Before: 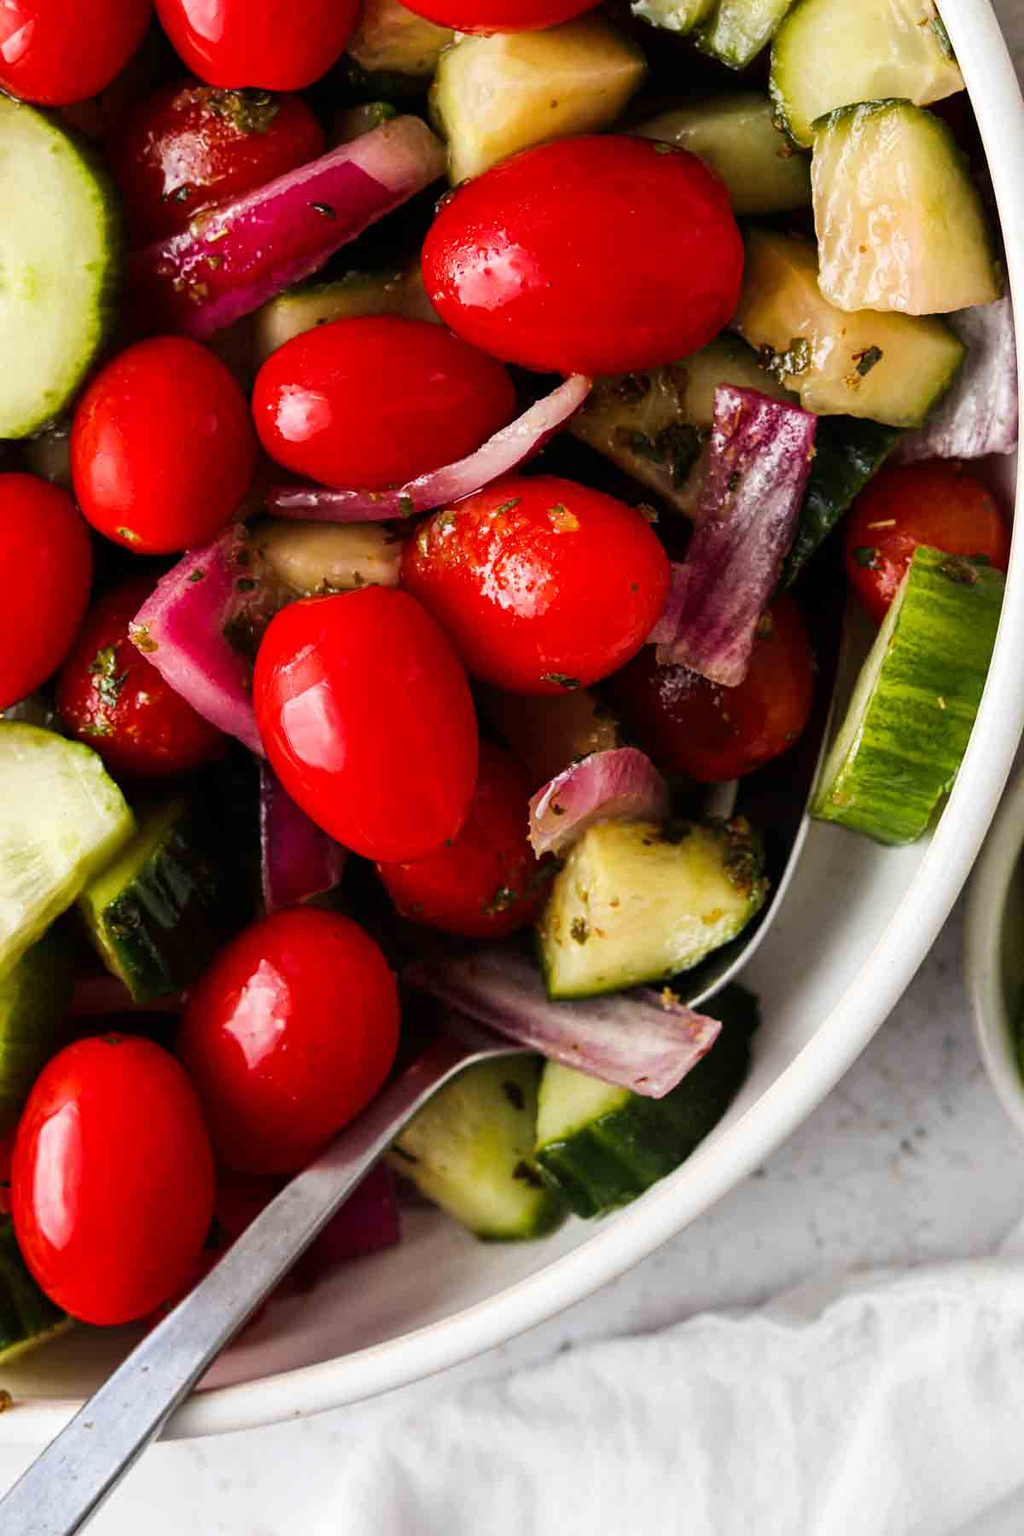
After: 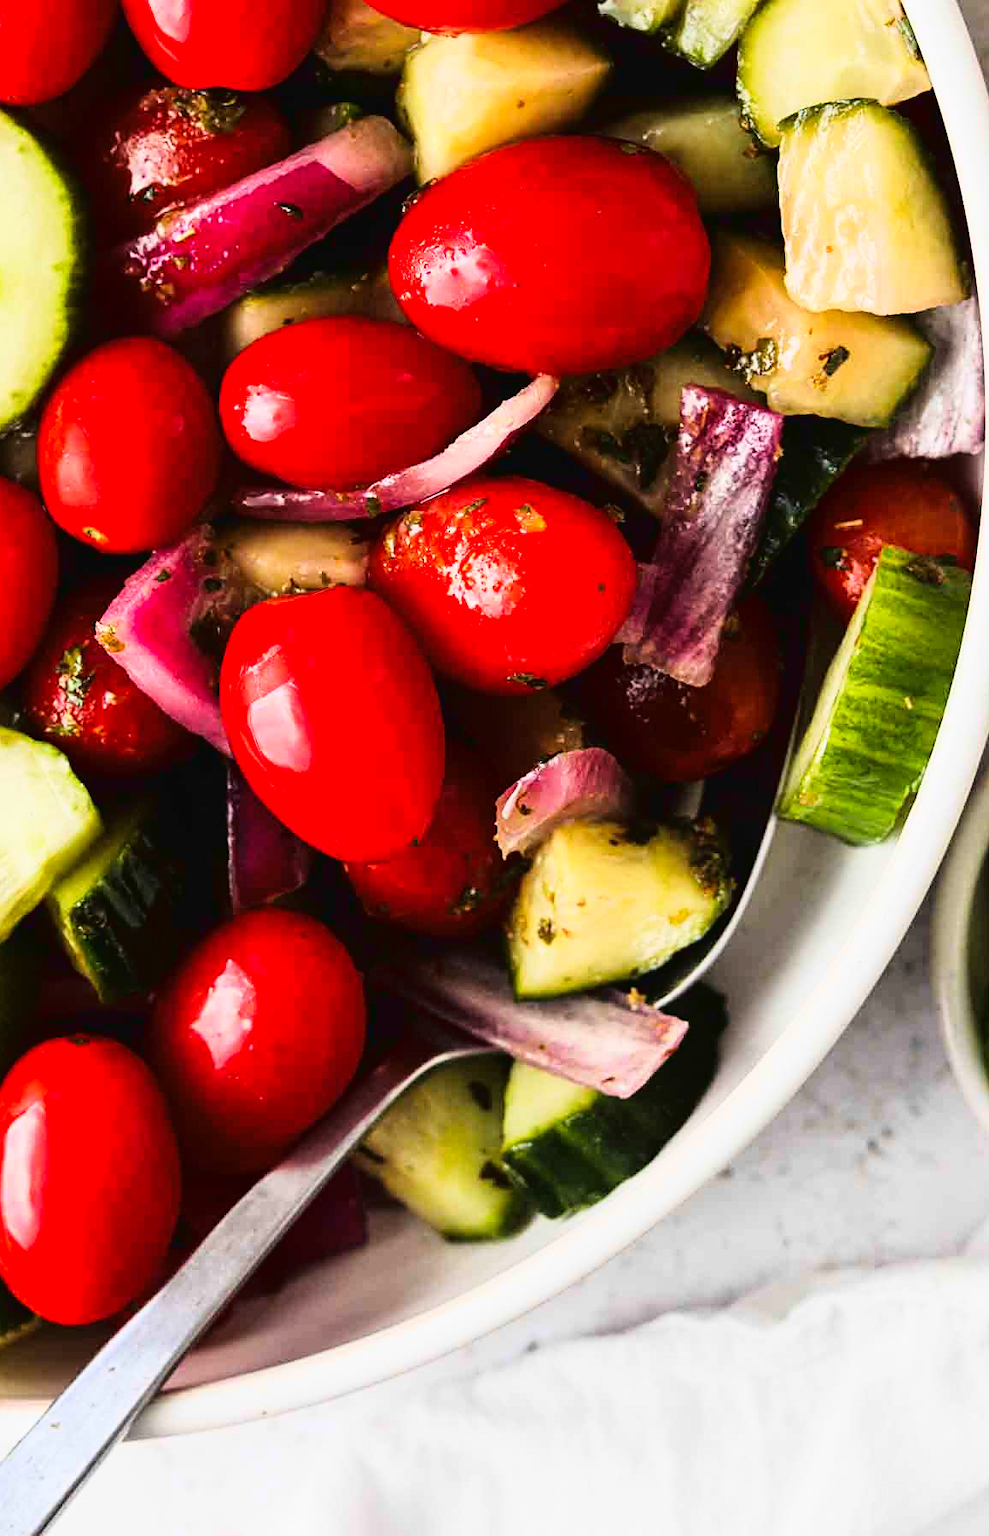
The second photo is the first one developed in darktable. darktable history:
sharpen: amount 0.208
crop and rotate: left 3.257%
tone curve: curves: ch0 [(0, 0.023) (0.087, 0.065) (0.184, 0.168) (0.45, 0.54) (0.57, 0.683) (0.706, 0.841) (0.877, 0.948) (1, 0.984)]; ch1 [(0, 0) (0.388, 0.369) (0.447, 0.447) (0.505, 0.5) (0.534, 0.535) (0.563, 0.563) (0.579, 0.59) (0.644, 0.663) (1, 1)]; ch2 [(0, 0) (0.301, 0.259) (0.385, 0.395) (0.492, 0.496) (0.518, 0.537) (0.583, 0.605) (0.673, 0.667) (1, 1)], color space Lab, linked channels, preserve colors none
